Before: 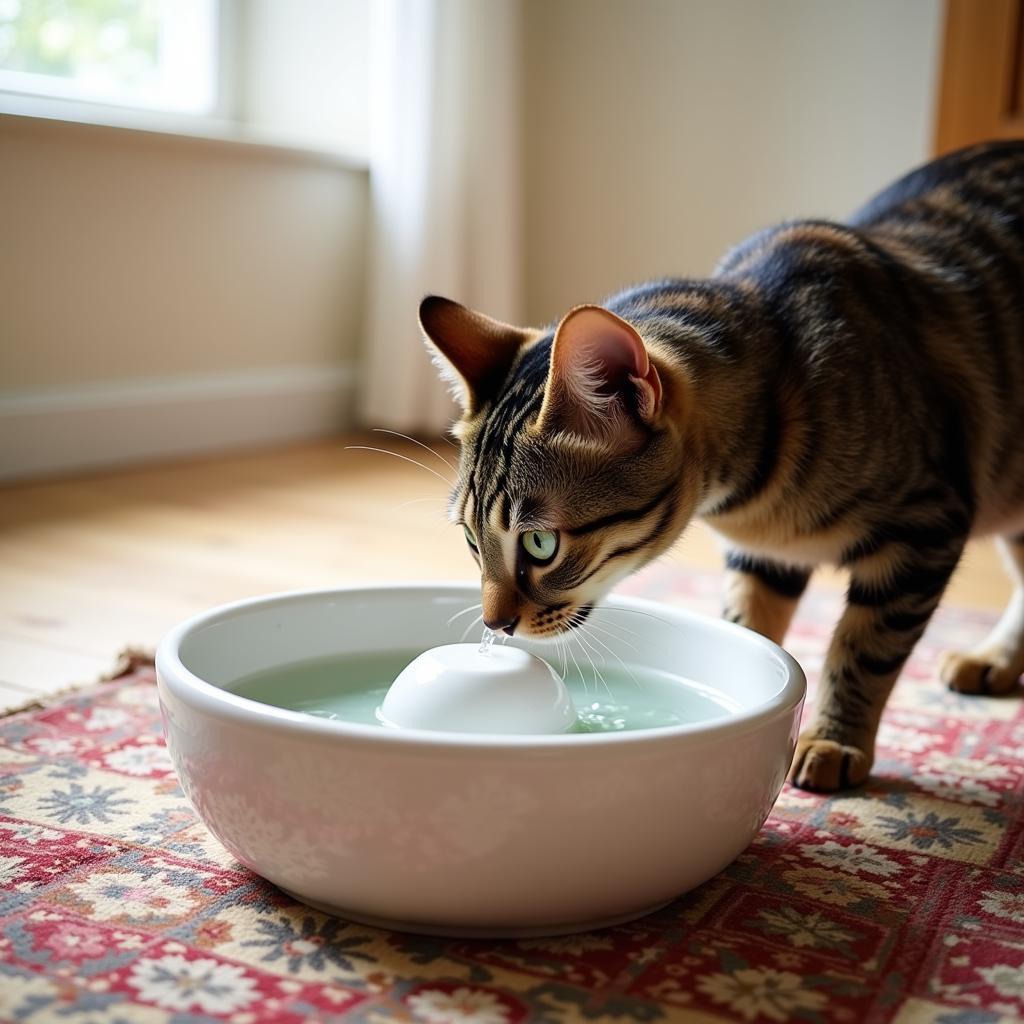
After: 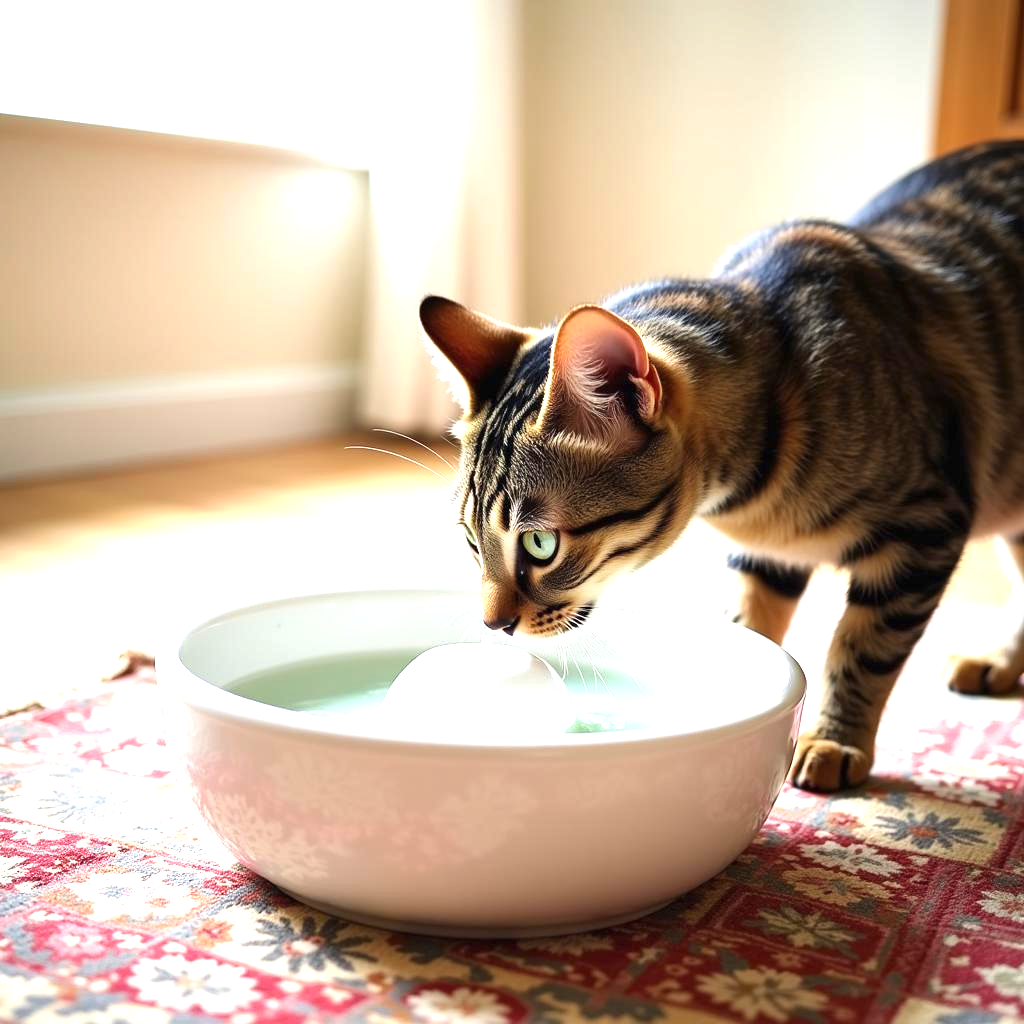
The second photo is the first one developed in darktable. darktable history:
exposure: black level correction 0, exposure 1.281 EV, compensate highlight preservation false
